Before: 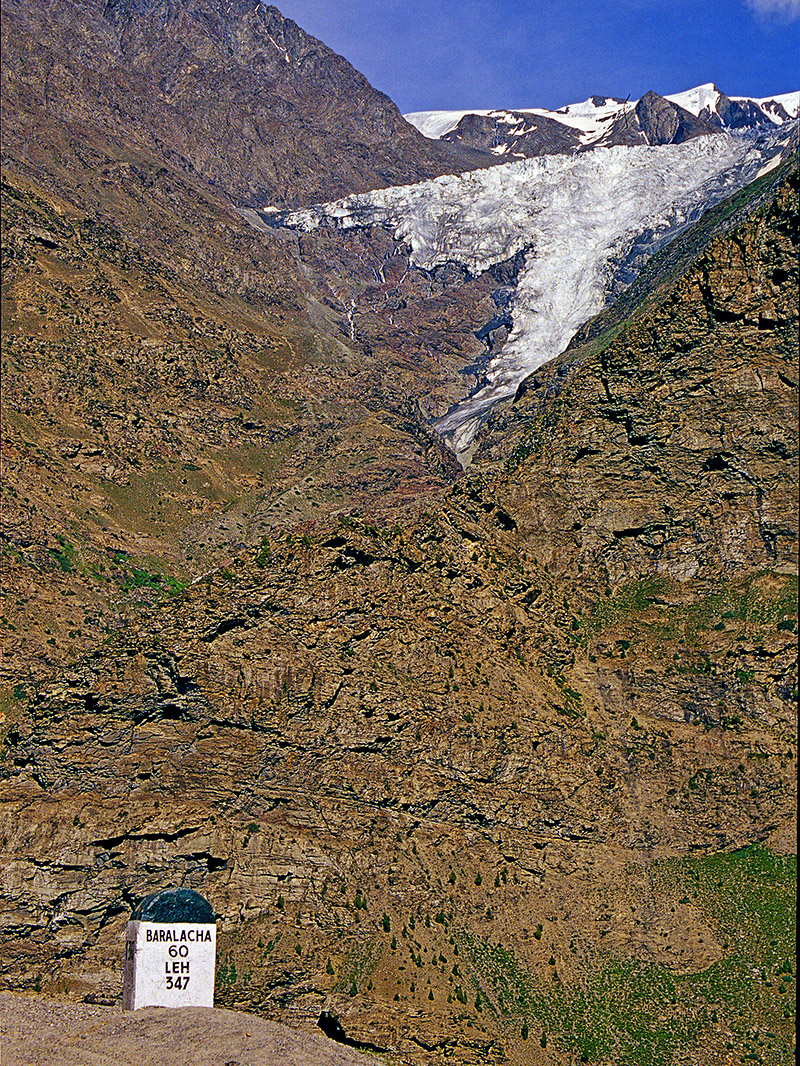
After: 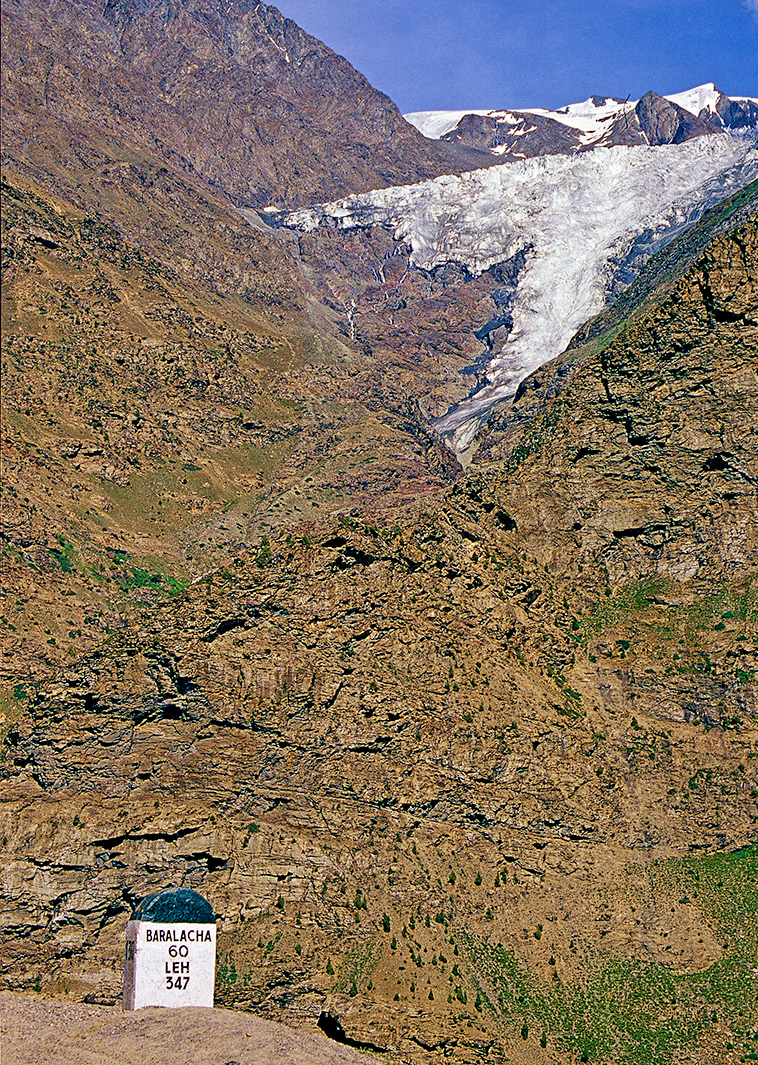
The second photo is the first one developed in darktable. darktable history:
crop and rotate: right 5.167%
velvia: on, module defaults
